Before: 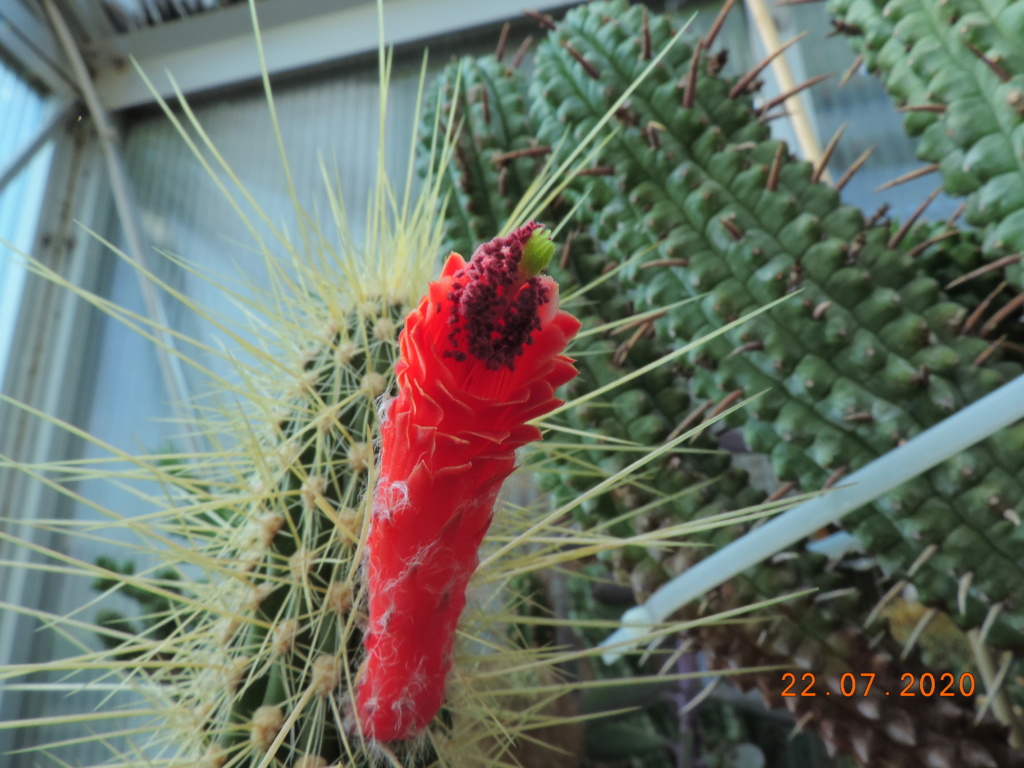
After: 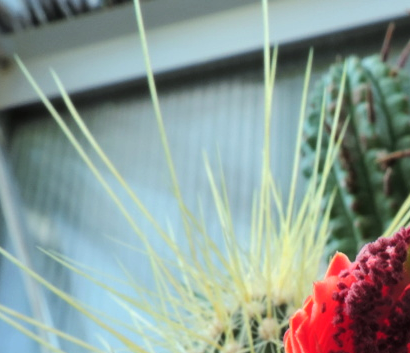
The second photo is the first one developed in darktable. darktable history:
crop and rotate: left 11.259%, top 0.045%, right 48.7%, bottom 53.883%
tone equalizer: -8 EV -0.447 EV, -7 EV -0.401 EV, -6 EV -0.325 EV, -5 EV -0.238 EV, -3 EV 0.187 EV, -2 EV 0.349 EV, -1 EV 0.394 EV, +0 EV 0.42 EV, edges refinement/feathering 500, mask exposure compensation -1.57 EV, preserve details no
